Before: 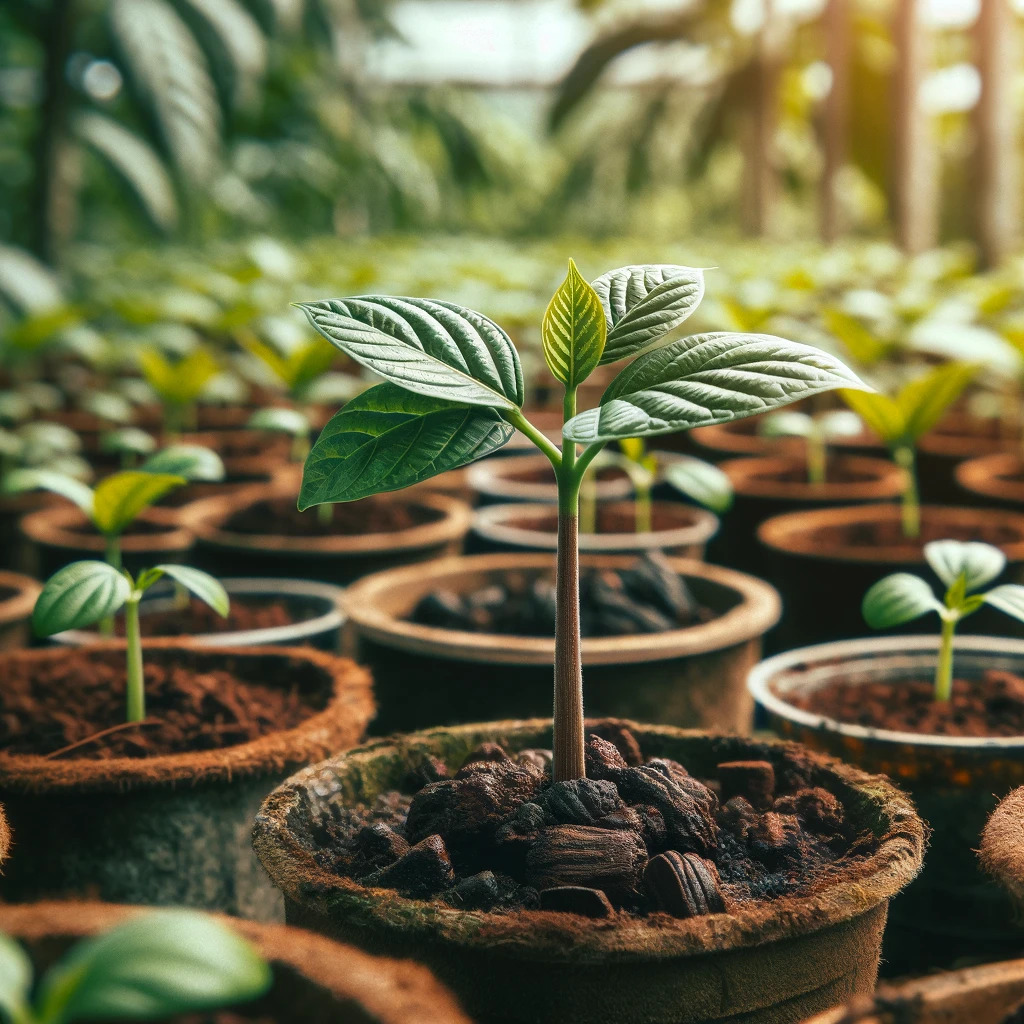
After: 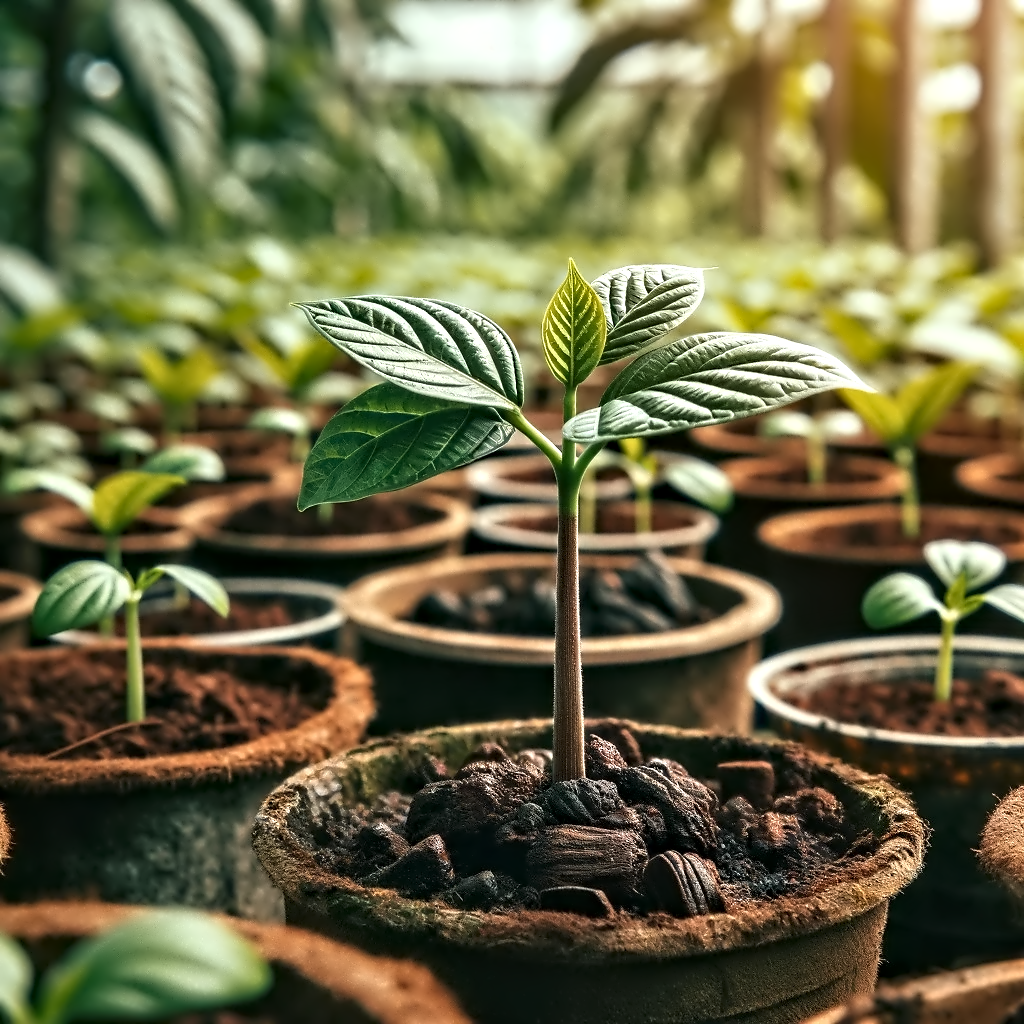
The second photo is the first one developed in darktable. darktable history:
white balance: red 1.009, blue 0.985
contrast equalizer: octaves 7, y [[0.5, 0.542, 0.583, 0.625, 0.667, 0.708], [0.5 ×6], [0.5 ×6], [0, 0.033, 0.067, 0.1, 0.133, 0.167], [0, 0.05, 0.1, 0.15, 0.2, 0.25]]
